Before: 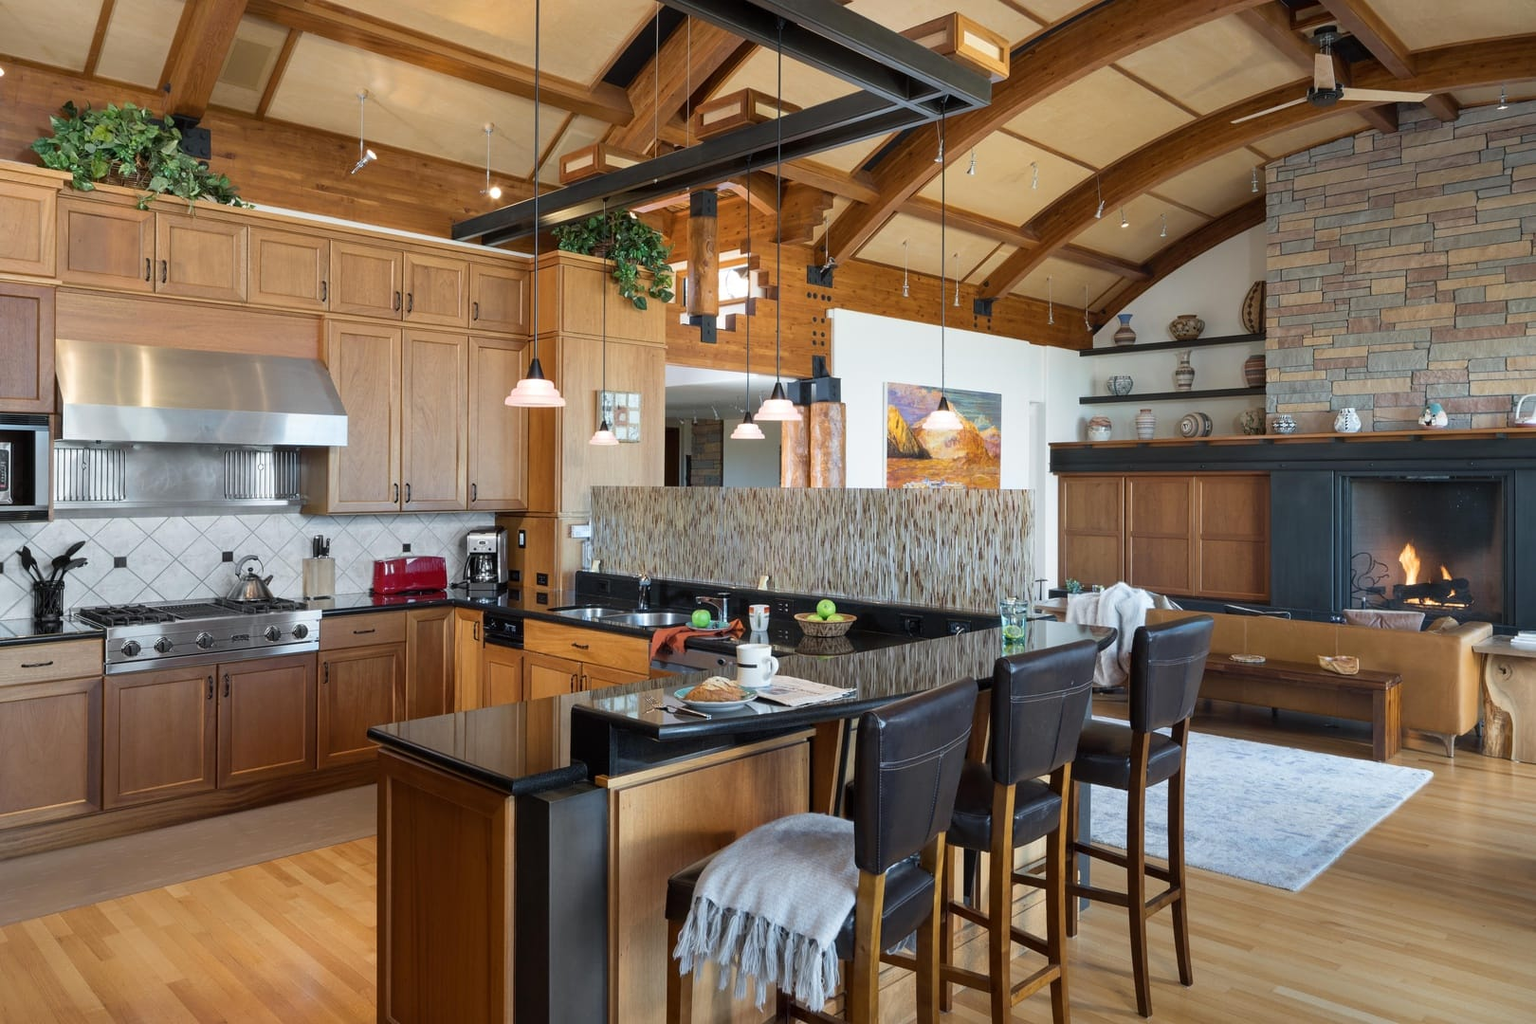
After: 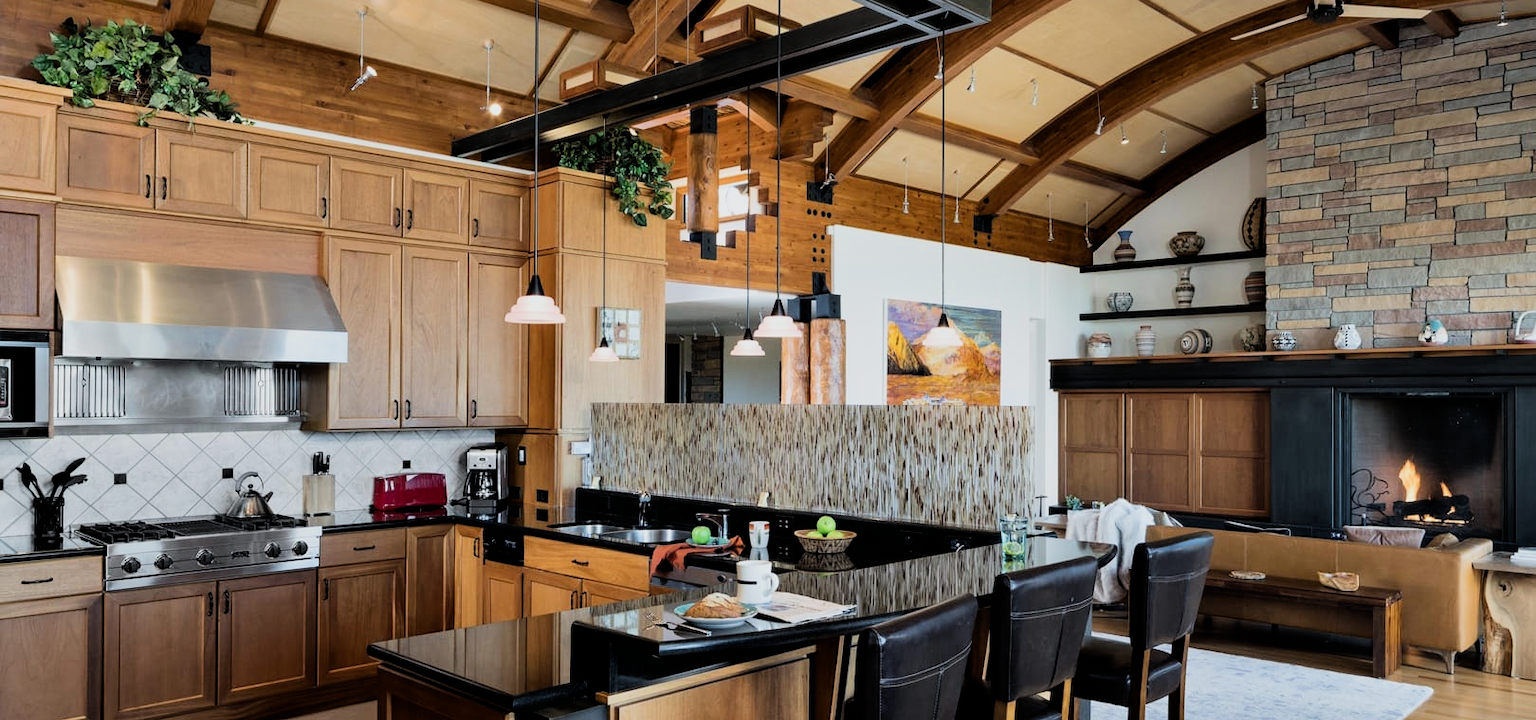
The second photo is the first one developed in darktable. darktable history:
contrast equalizer: octaves 7, y [[0.6 ×6], [0.55 ×6], [0 ×6], [0 ×6], [0 ×6]], mix 0.36
filmic rgb: black relative exposure -7.5 EV, white relative exposure 5 EV, hardness 3.34, contrast 1.298
crop and rotate: top 8.215%, bottom 21.358%
